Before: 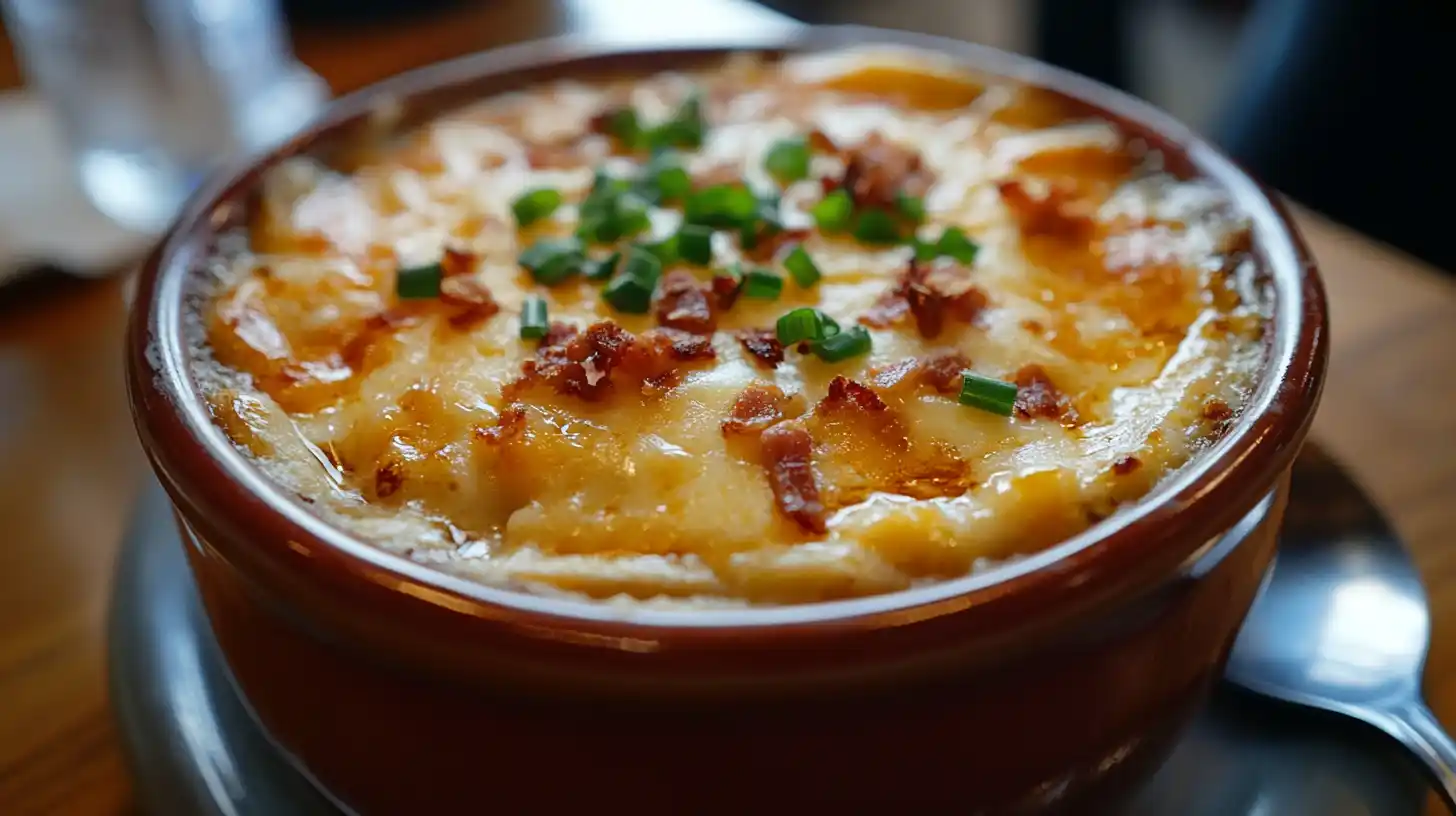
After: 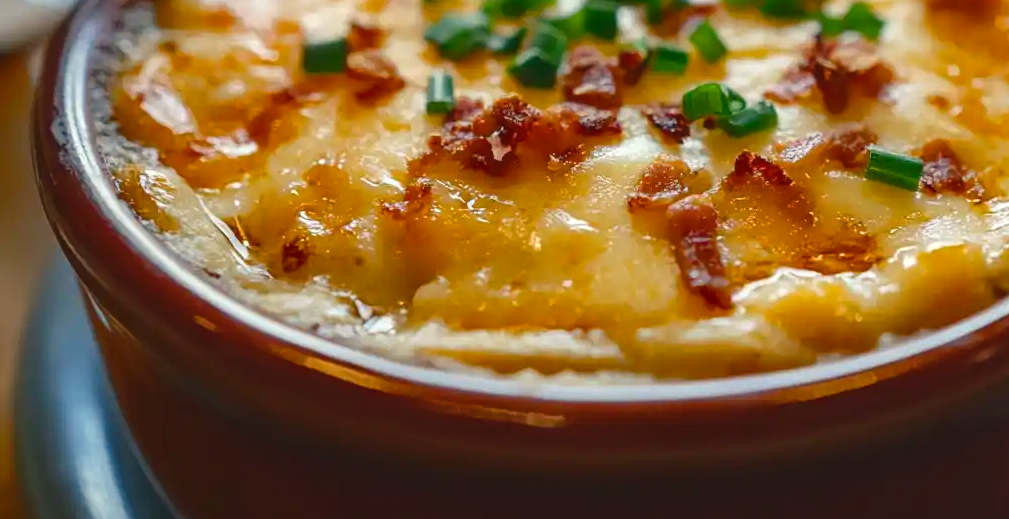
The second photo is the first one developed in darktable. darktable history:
tone equalizer: on, module defaults
white balance: emerald 1
color balance rgb: shadows lift › chroma 2%, shadows lift › hue 219.6°, power › hue 313.2°, highlights gain › chroma 3%, highlights gain › hue 75.6°, global offset › luminance 0.5%, perceptual saturation grading › global saturation 15.33%, perceptual saturation grading › highlights -19.33%, perceptual saturation grading › shadows 20%, global vibrance 20%
local contrast: detail 110%
exposure: exposure 0.2 EV, compensate highlight preservation false
crop: left 6.488%, top 27.668%, right 24.183%, bottom 8.656%
